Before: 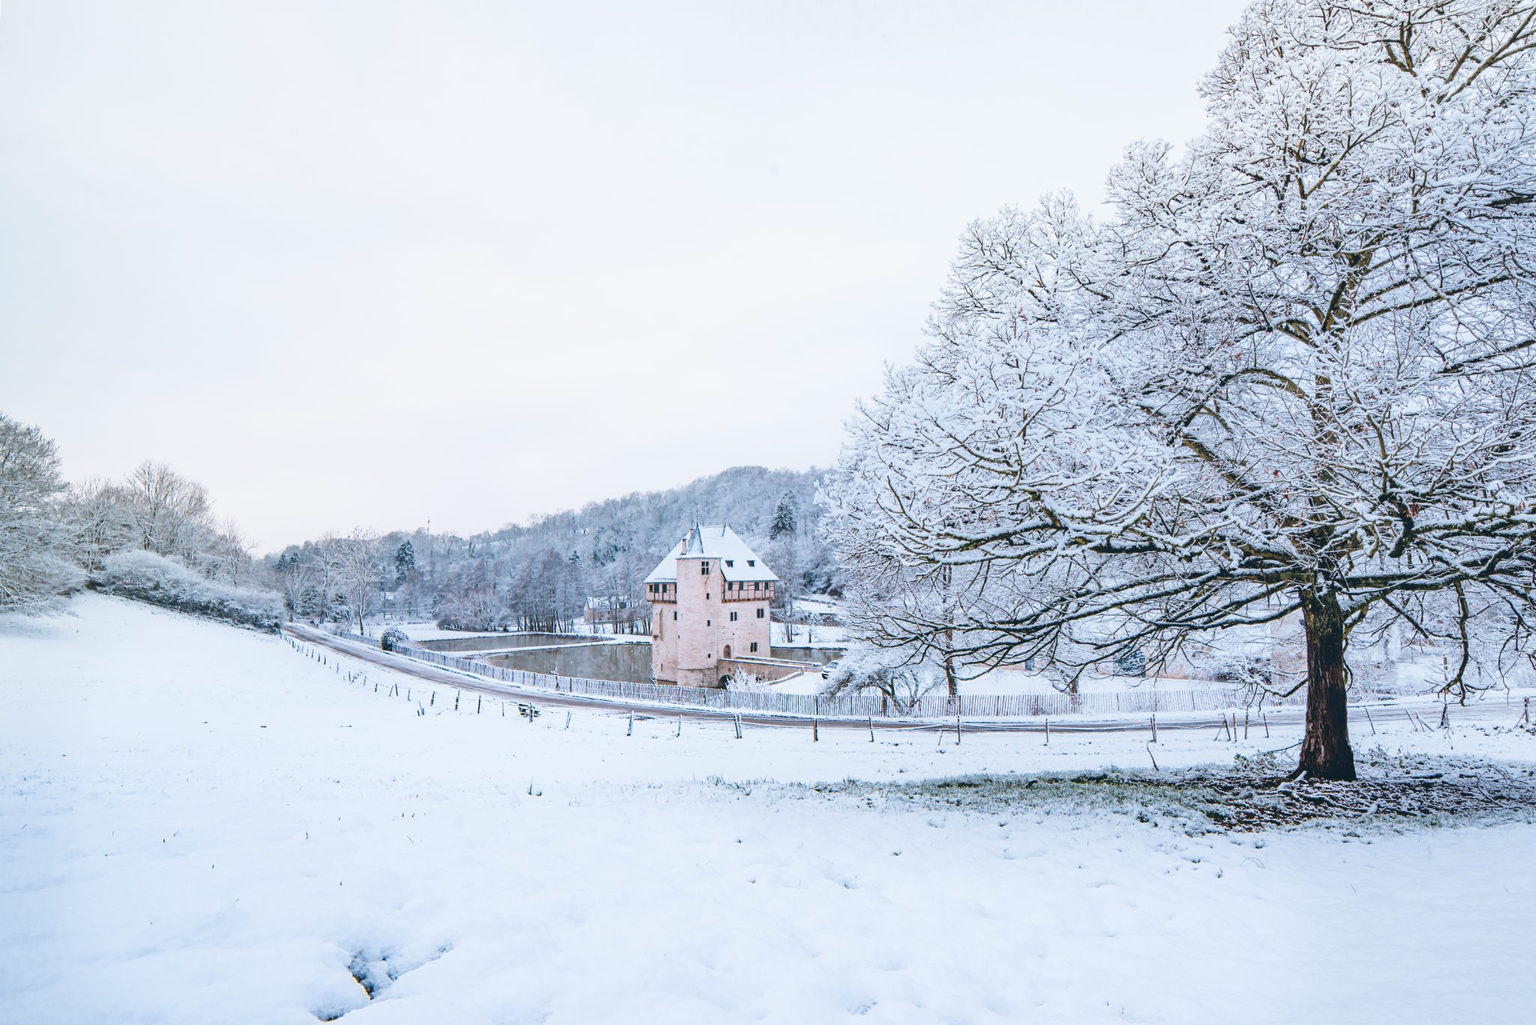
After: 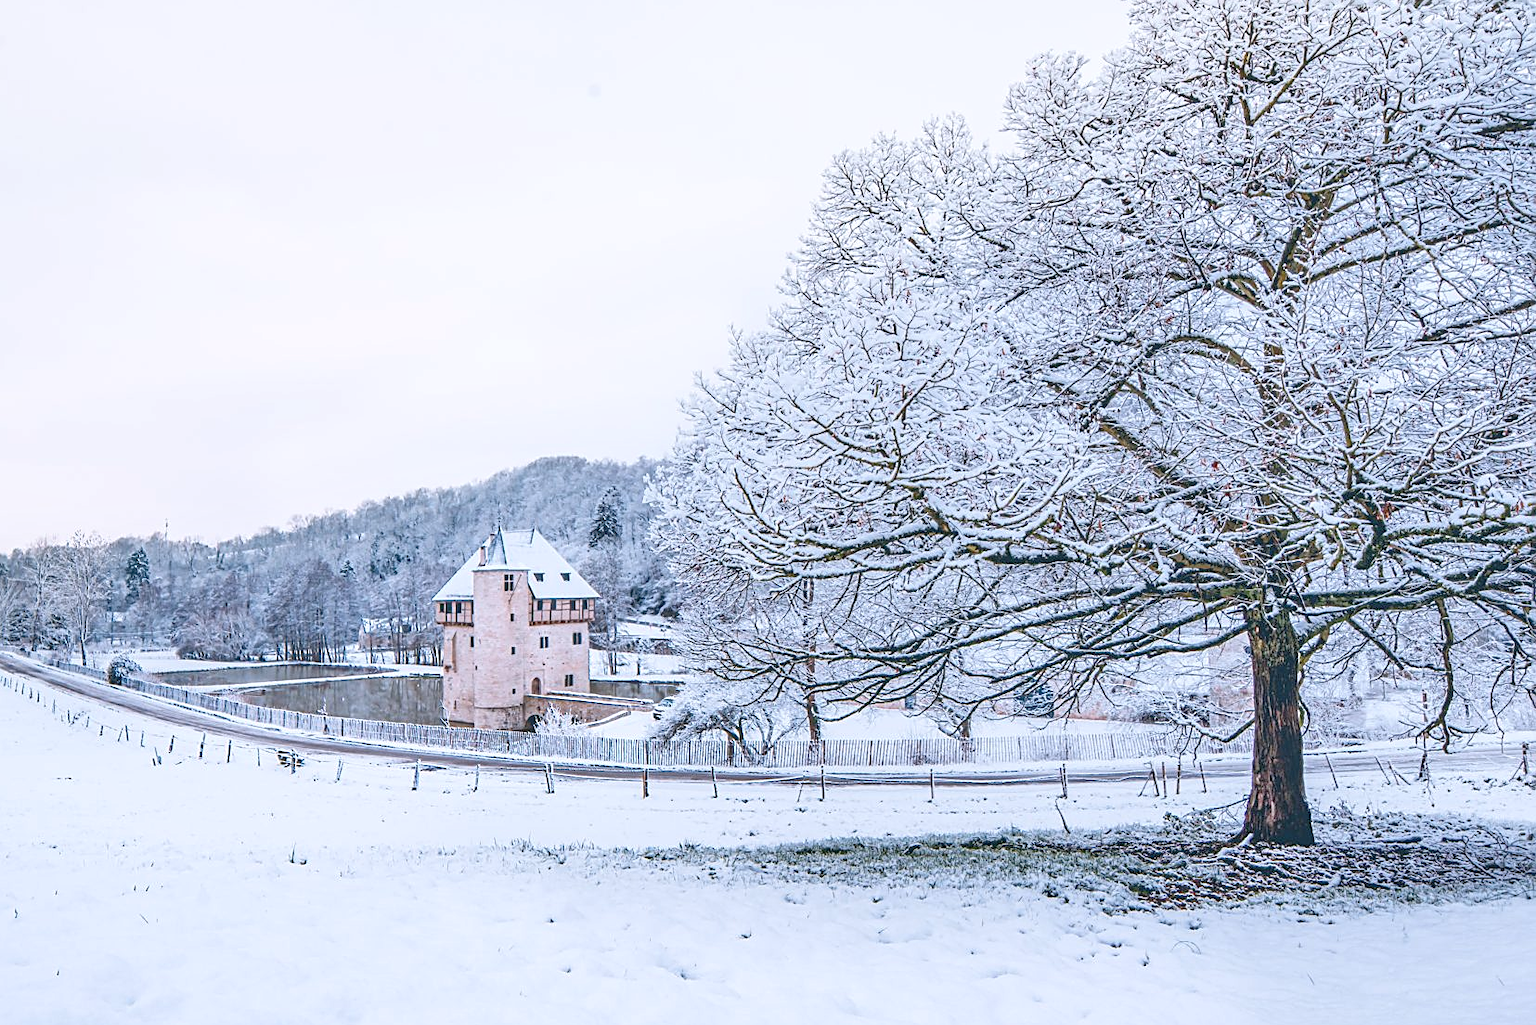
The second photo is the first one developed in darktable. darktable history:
crop: left 19.159%, top 9.58%, bottom 9.58%
tone equalizer: -7 EV 0.15 EV, -6 EV 0.6 EV, -5 EV 1.15 EV, -4 EV 1.33 EV, -3 EV 1.15 EV, -2 EV 0.6 EV, -1 EV 0.15 EV, mask exposure compensation -0.5 EV
white balance: red 1.009, blue 1.027
local contrast: on, module defaults
sharpen: on, module defaults
